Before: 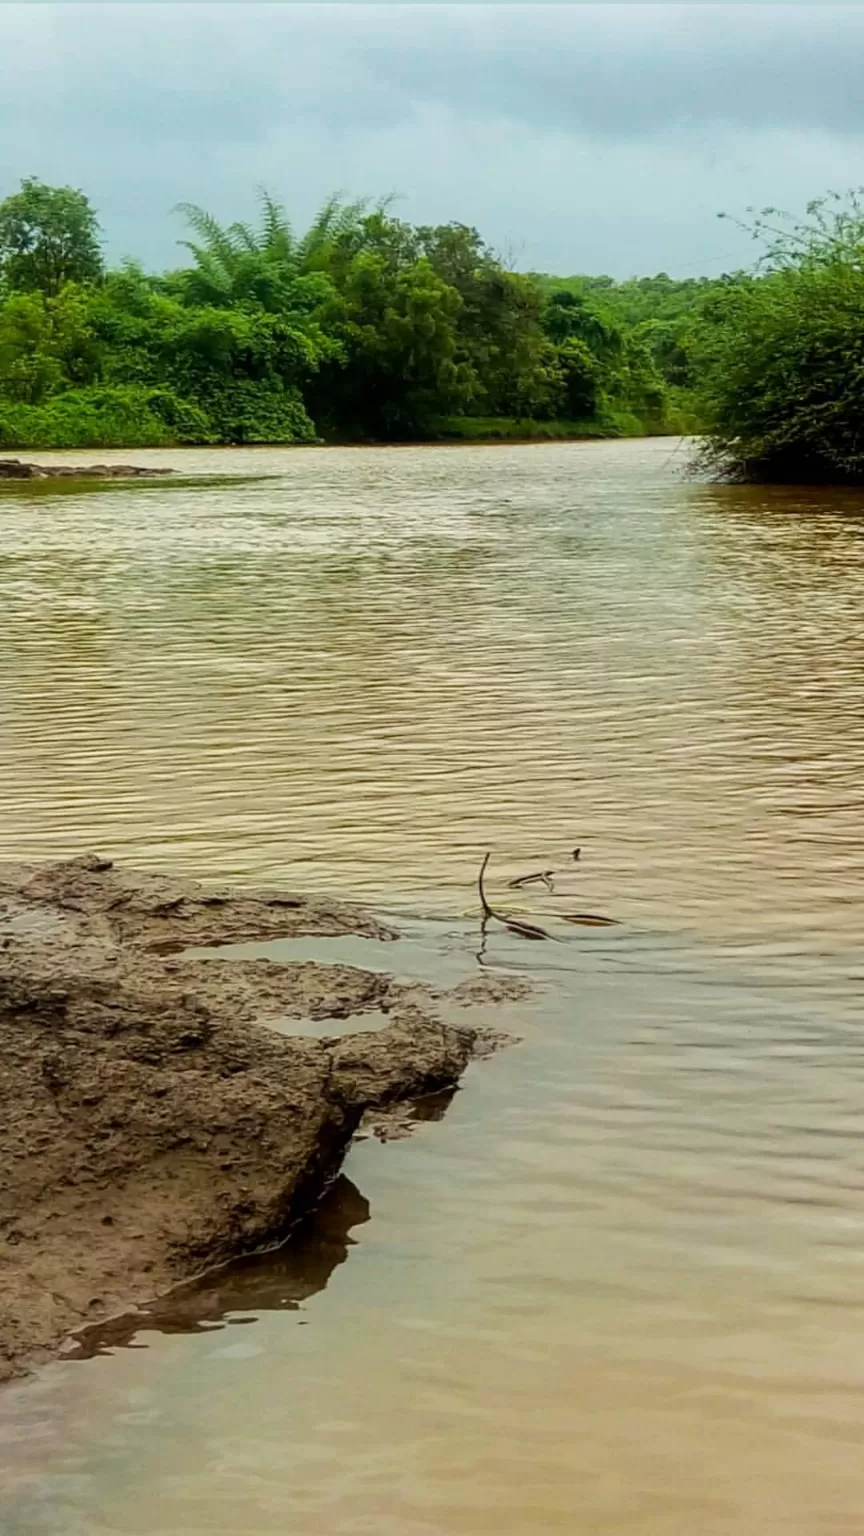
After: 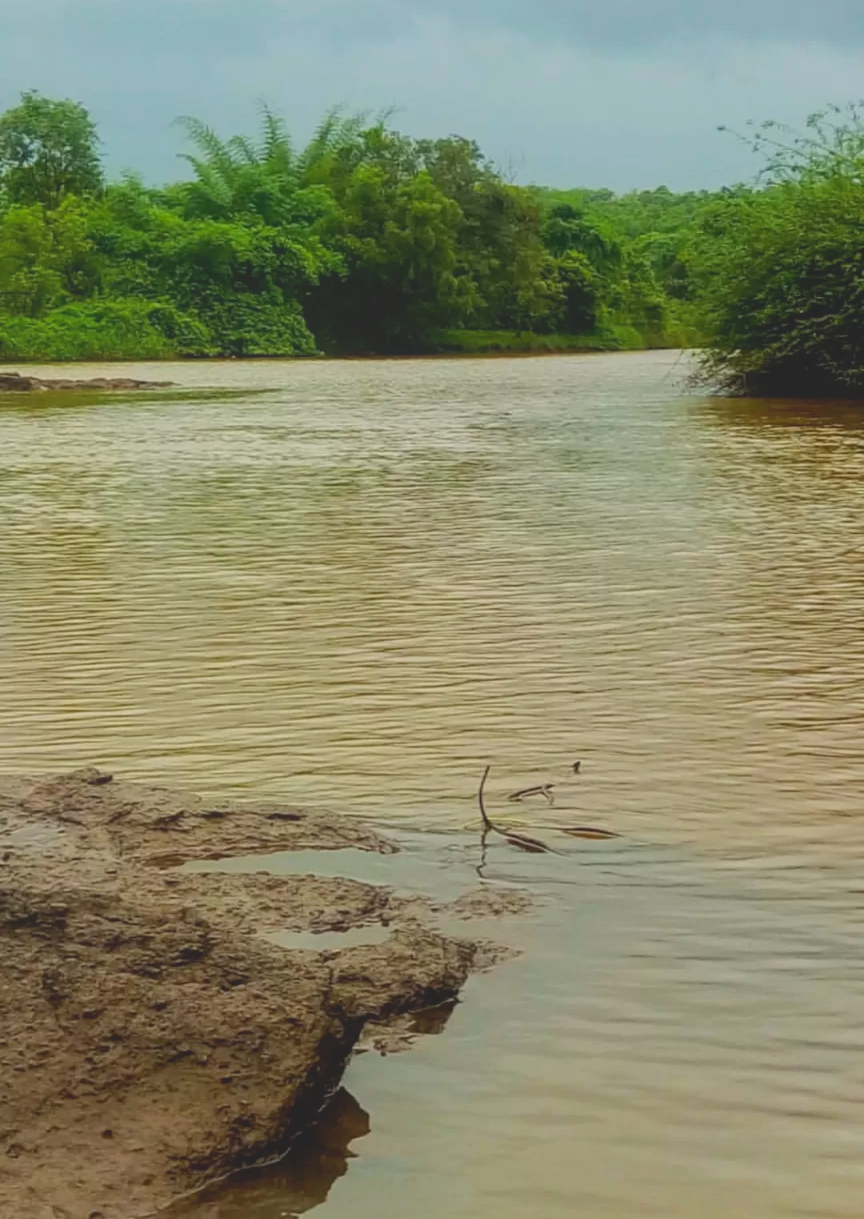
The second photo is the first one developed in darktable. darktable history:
contrast brightness saturation: contrast -0.28
crop and rotate: top 5.667%, bottom 14.937%
bloom: size 40%
